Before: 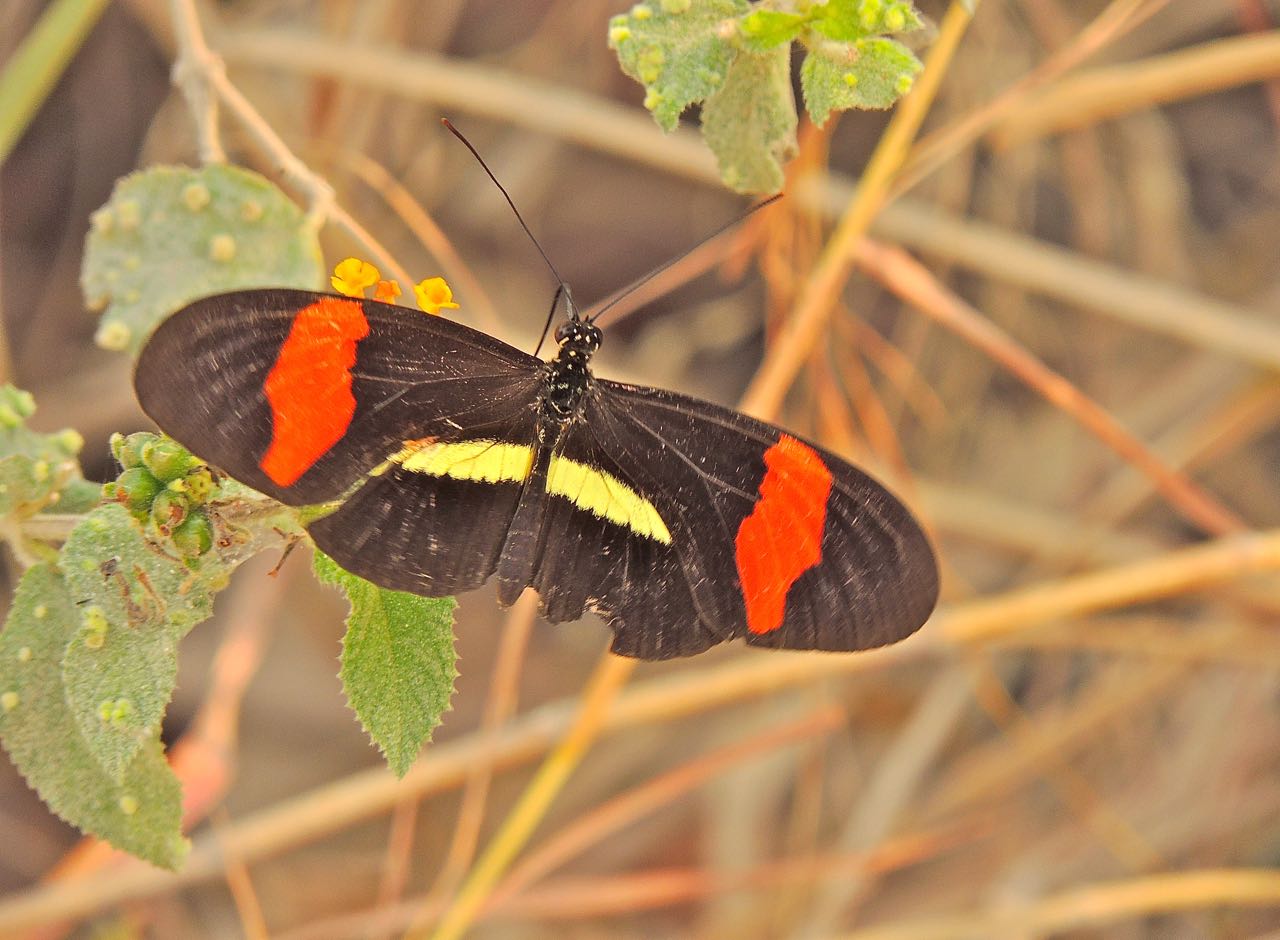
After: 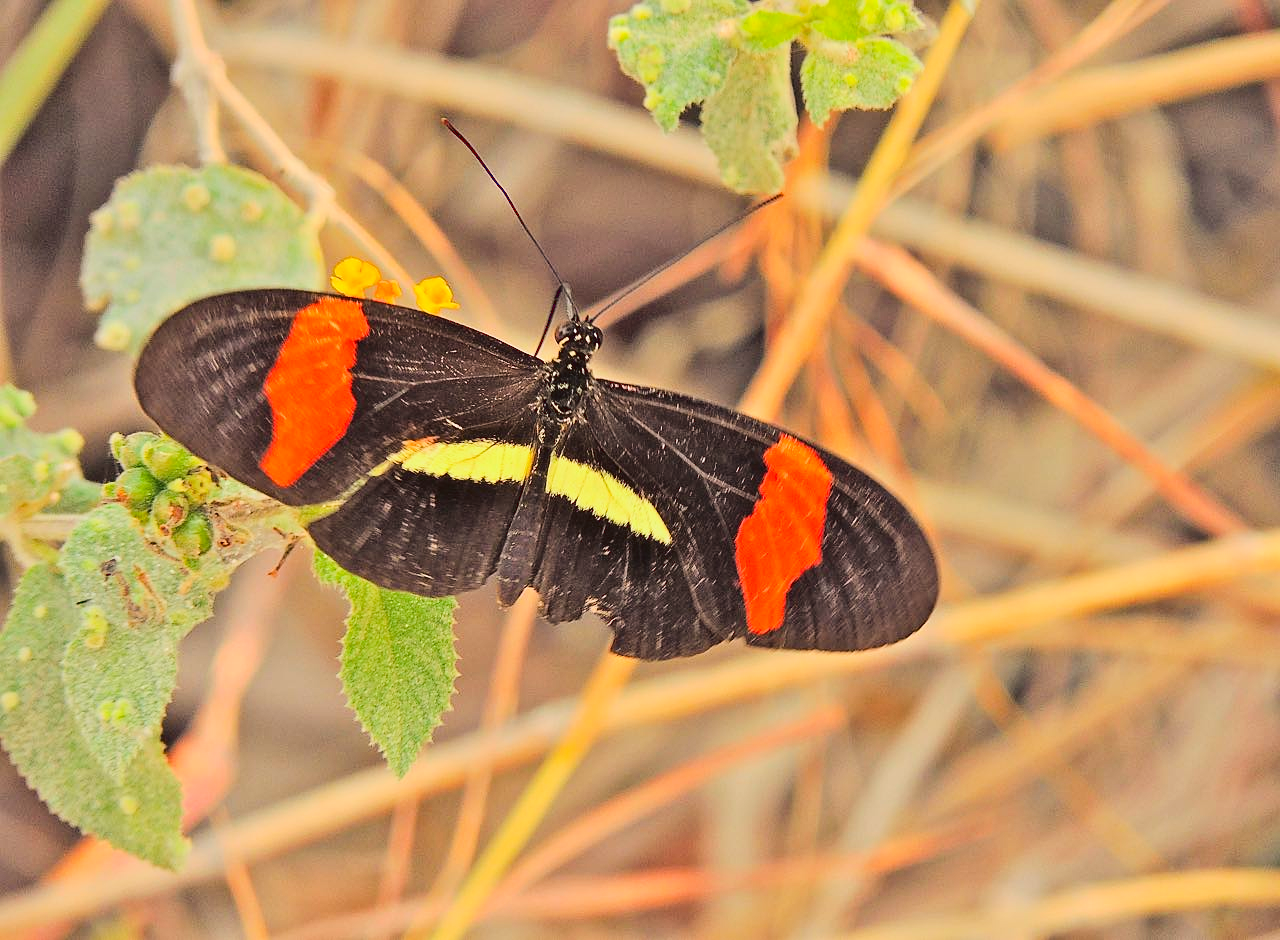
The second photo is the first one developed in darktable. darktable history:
sharpen: radius 1.223, amount 0.291, threshold 0.097
haze removal: compatibility mode true, adaptive false
tone curve: curves: ch0 [(0, 0.03) (0.113, 0.087) (0.207, 0.184) (0.515, 0.612) (0.712, 0.793) (1, 0.946)]; ch1 [(0, 0) (0.172, 0.123) (0.317, 0.279) (0.414, 0.382) (0.476, 0.479) (0.505, 0.498) (0.534, 0.534) (0.621, 0.65) (0.709, 0.764) (1, 1)]; ch2 [(0, 0) (0.411, 0.424) (0.505, 0.505) (0.521, 0.524) (0.537, 0.57) (0.65, 0.699) (1, 1)], color space Lab, linked channels, preserve colors none
